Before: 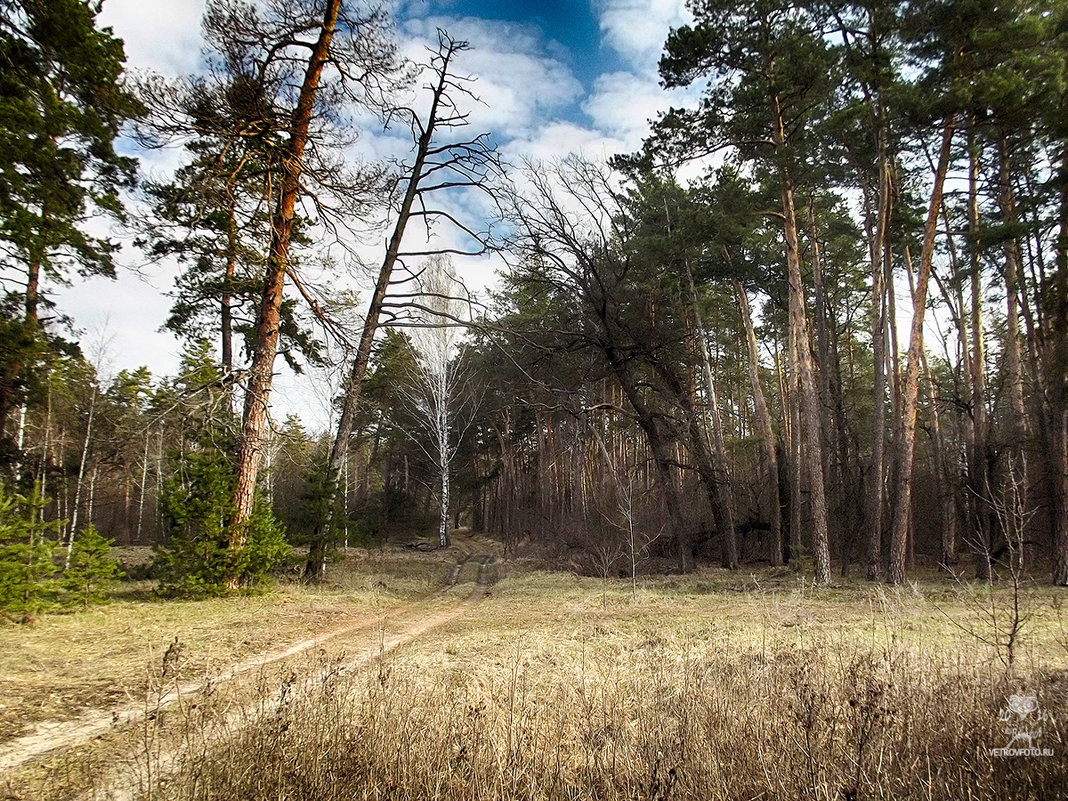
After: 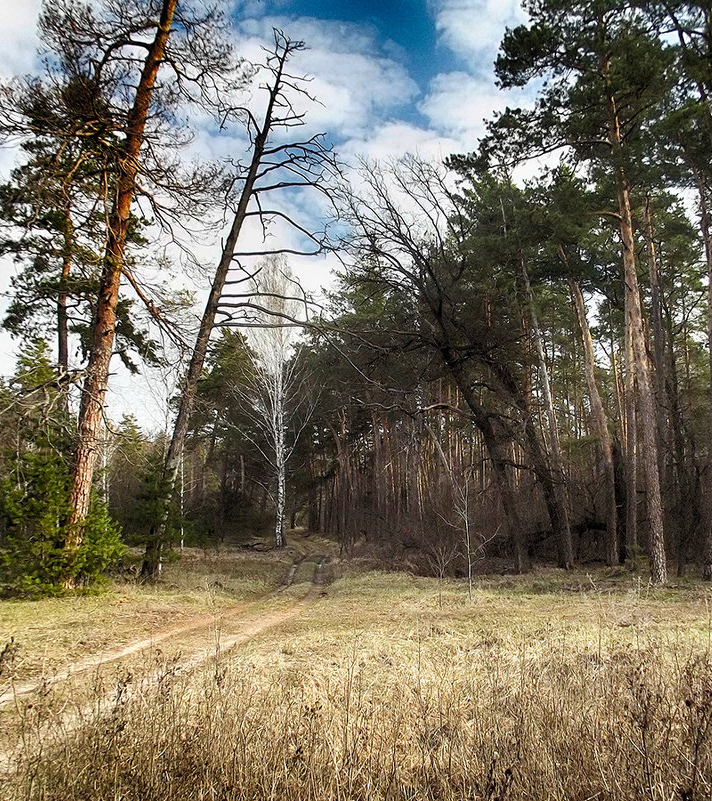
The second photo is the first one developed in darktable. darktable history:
crop: left 15.378%, right 17.929%
